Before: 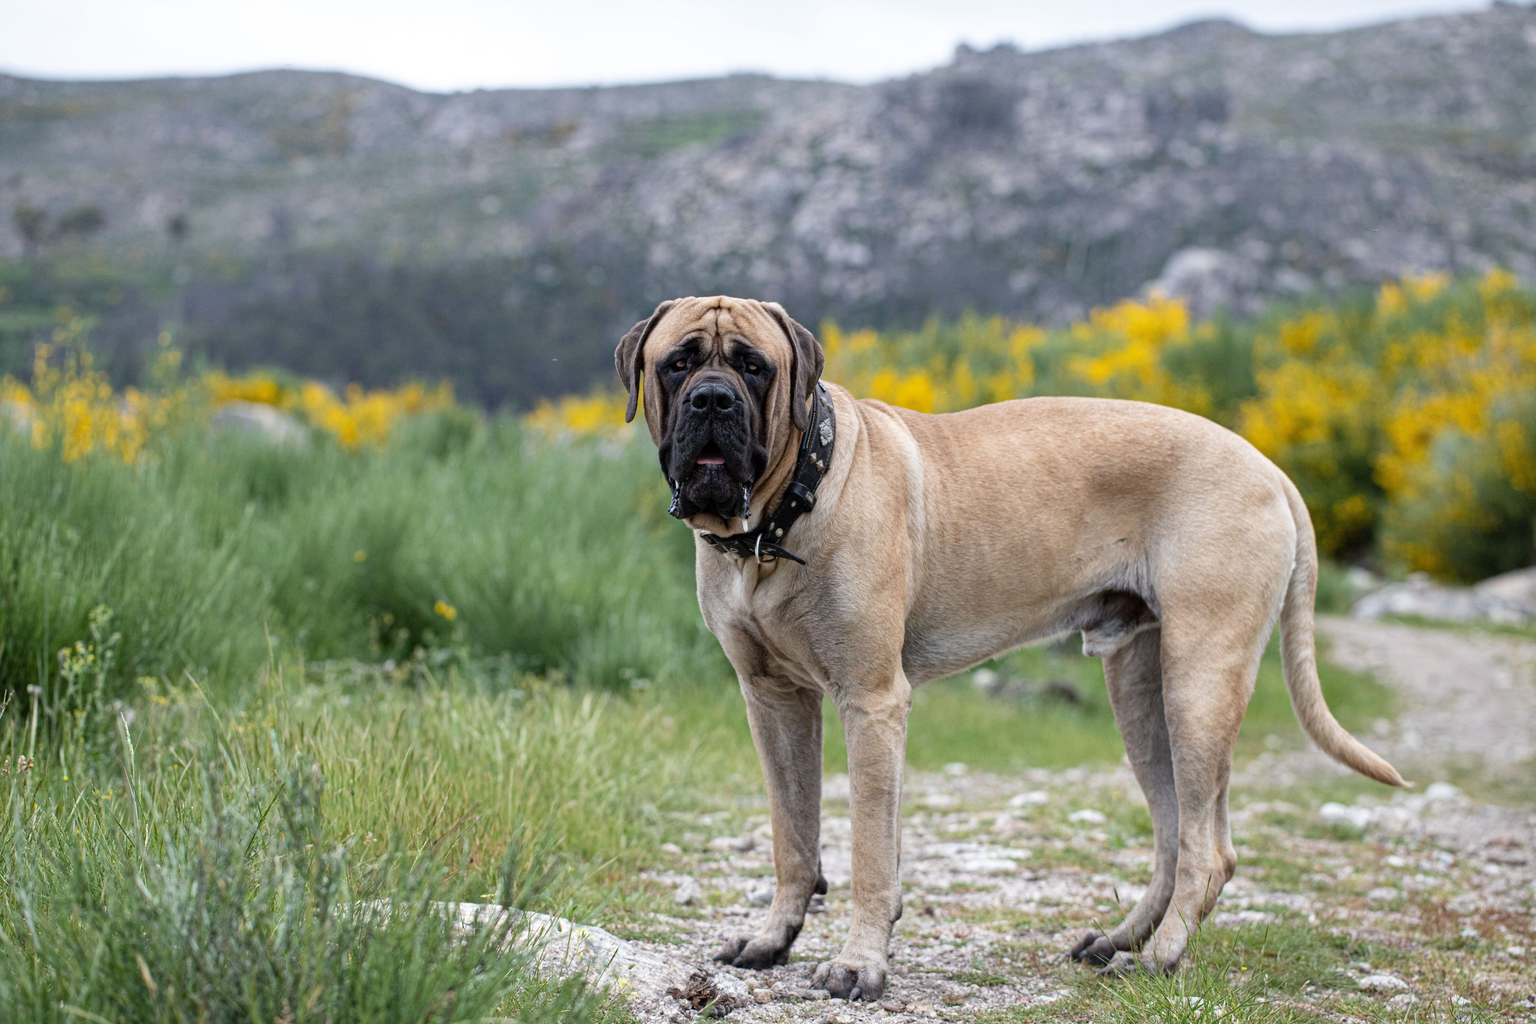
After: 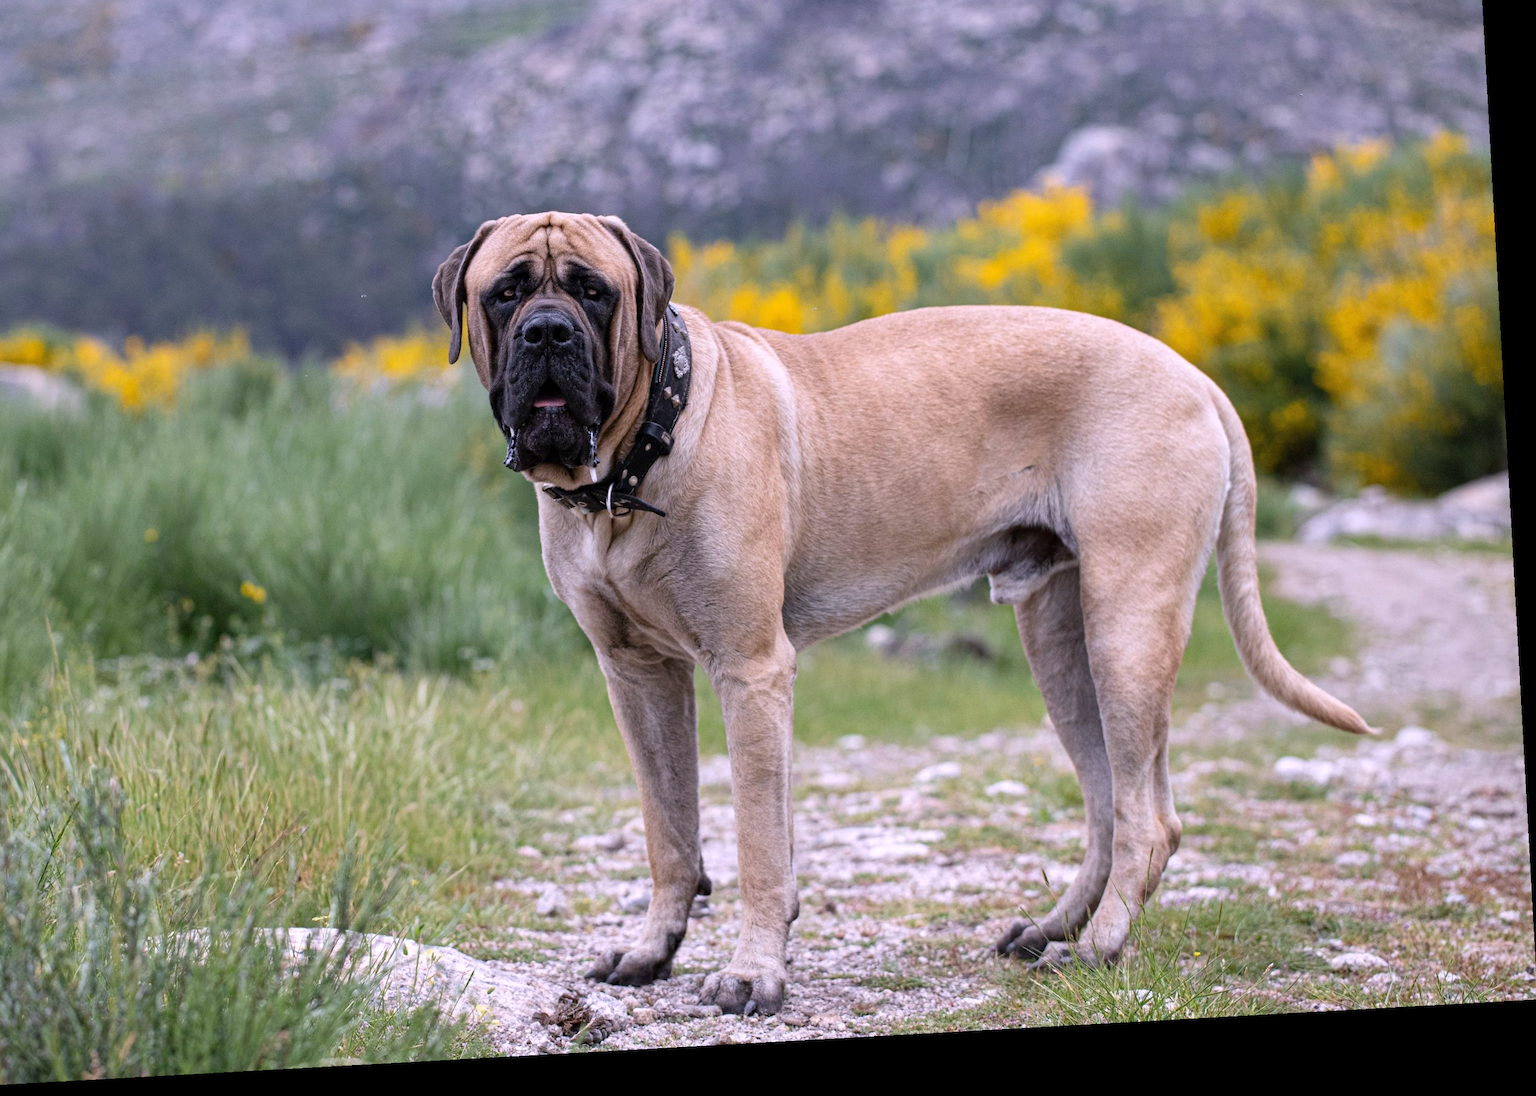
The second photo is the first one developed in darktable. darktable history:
crop: left 16.315%, top 14.246%
rotate and perspective: rotation -3.18°, automatic cropping off
white balance: red 1.066, blue 1.119
